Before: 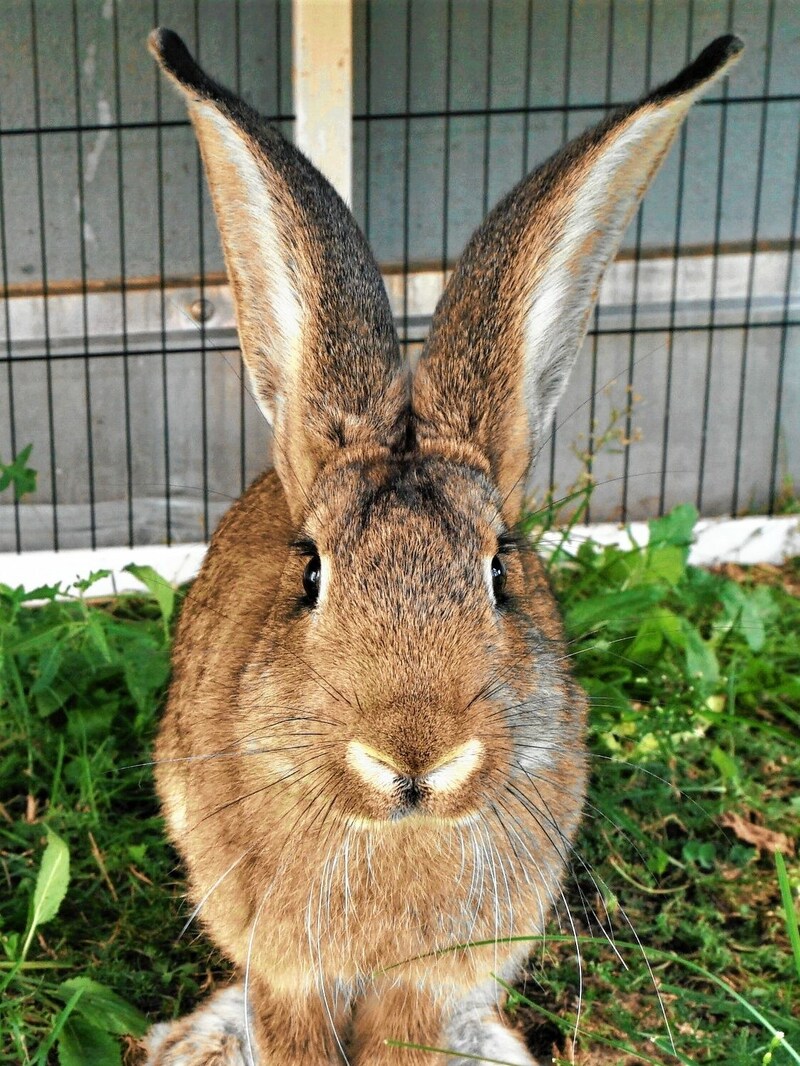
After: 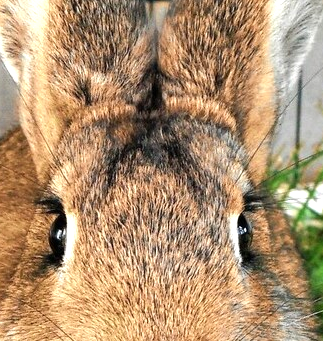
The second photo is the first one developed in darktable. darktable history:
crop: left 31.751%, top 32.172%, right 27.8%, bottom 35.83%
exposure: black level correction 0, exposure 0.5 EV, compensate exposure bias true, compensate highlight preservation false
